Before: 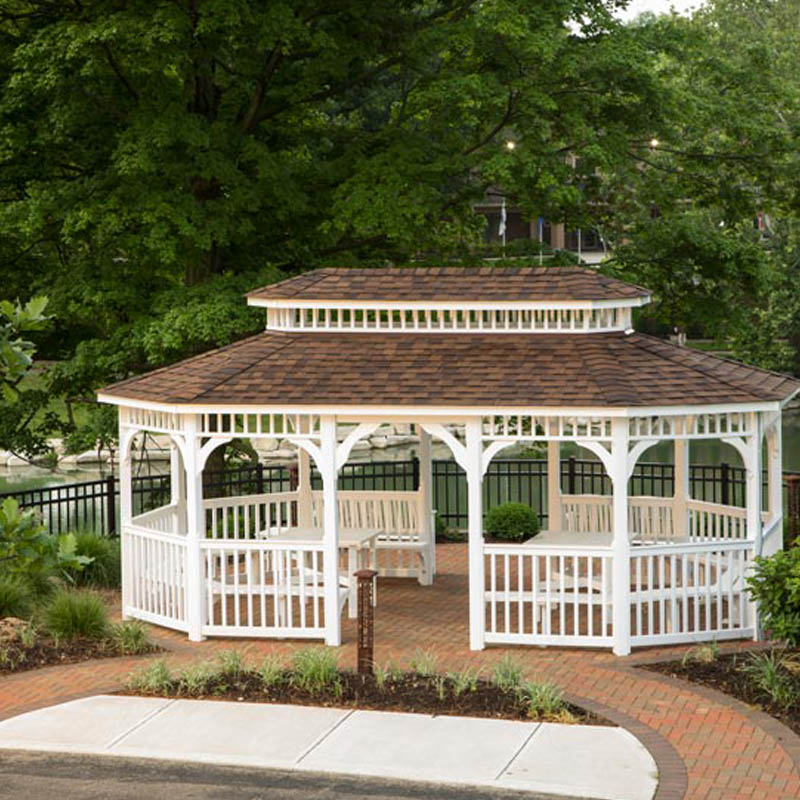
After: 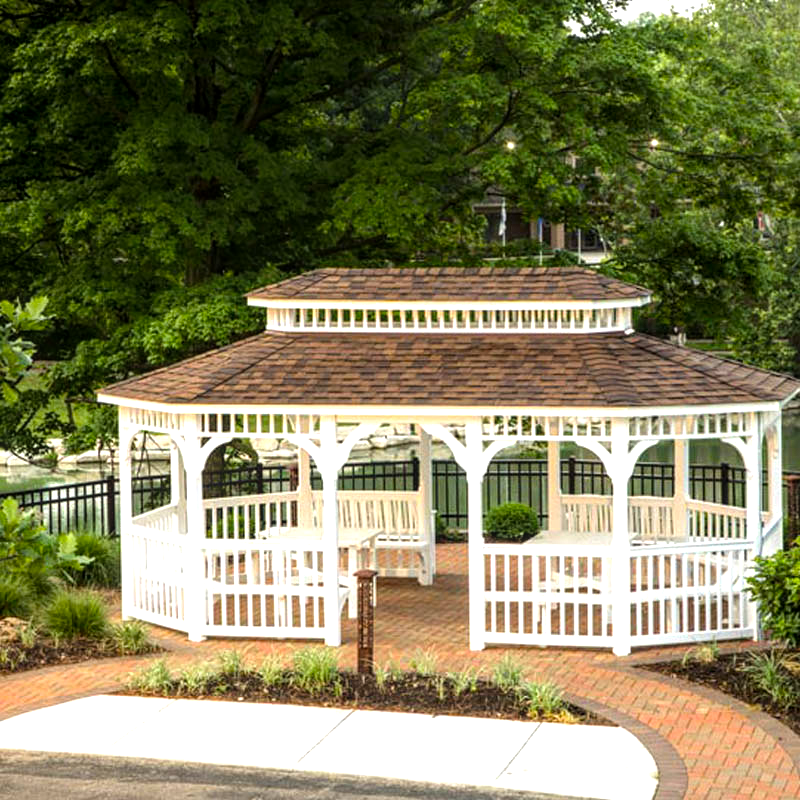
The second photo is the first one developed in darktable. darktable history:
local contrast: on, module defaults
tone equalizer: -8 EV -0.774 EV, -7 EV -0.699 EV, -6 EV -0.629 EV, -5 EV -0.364 EV, -3 EV 0.371 EV, -2 EV 0.6 EV, -1 EV 0.691 EV, +0 EV 0.748 EV
exposure: compensate exposure bias true, compensate highlight preservation false
color calibration: output colorfulness [0, 0.315, 0, 0], illuminant same as pipeline (D50), x 0.346, y 0.358, temperature 4984.47 K
